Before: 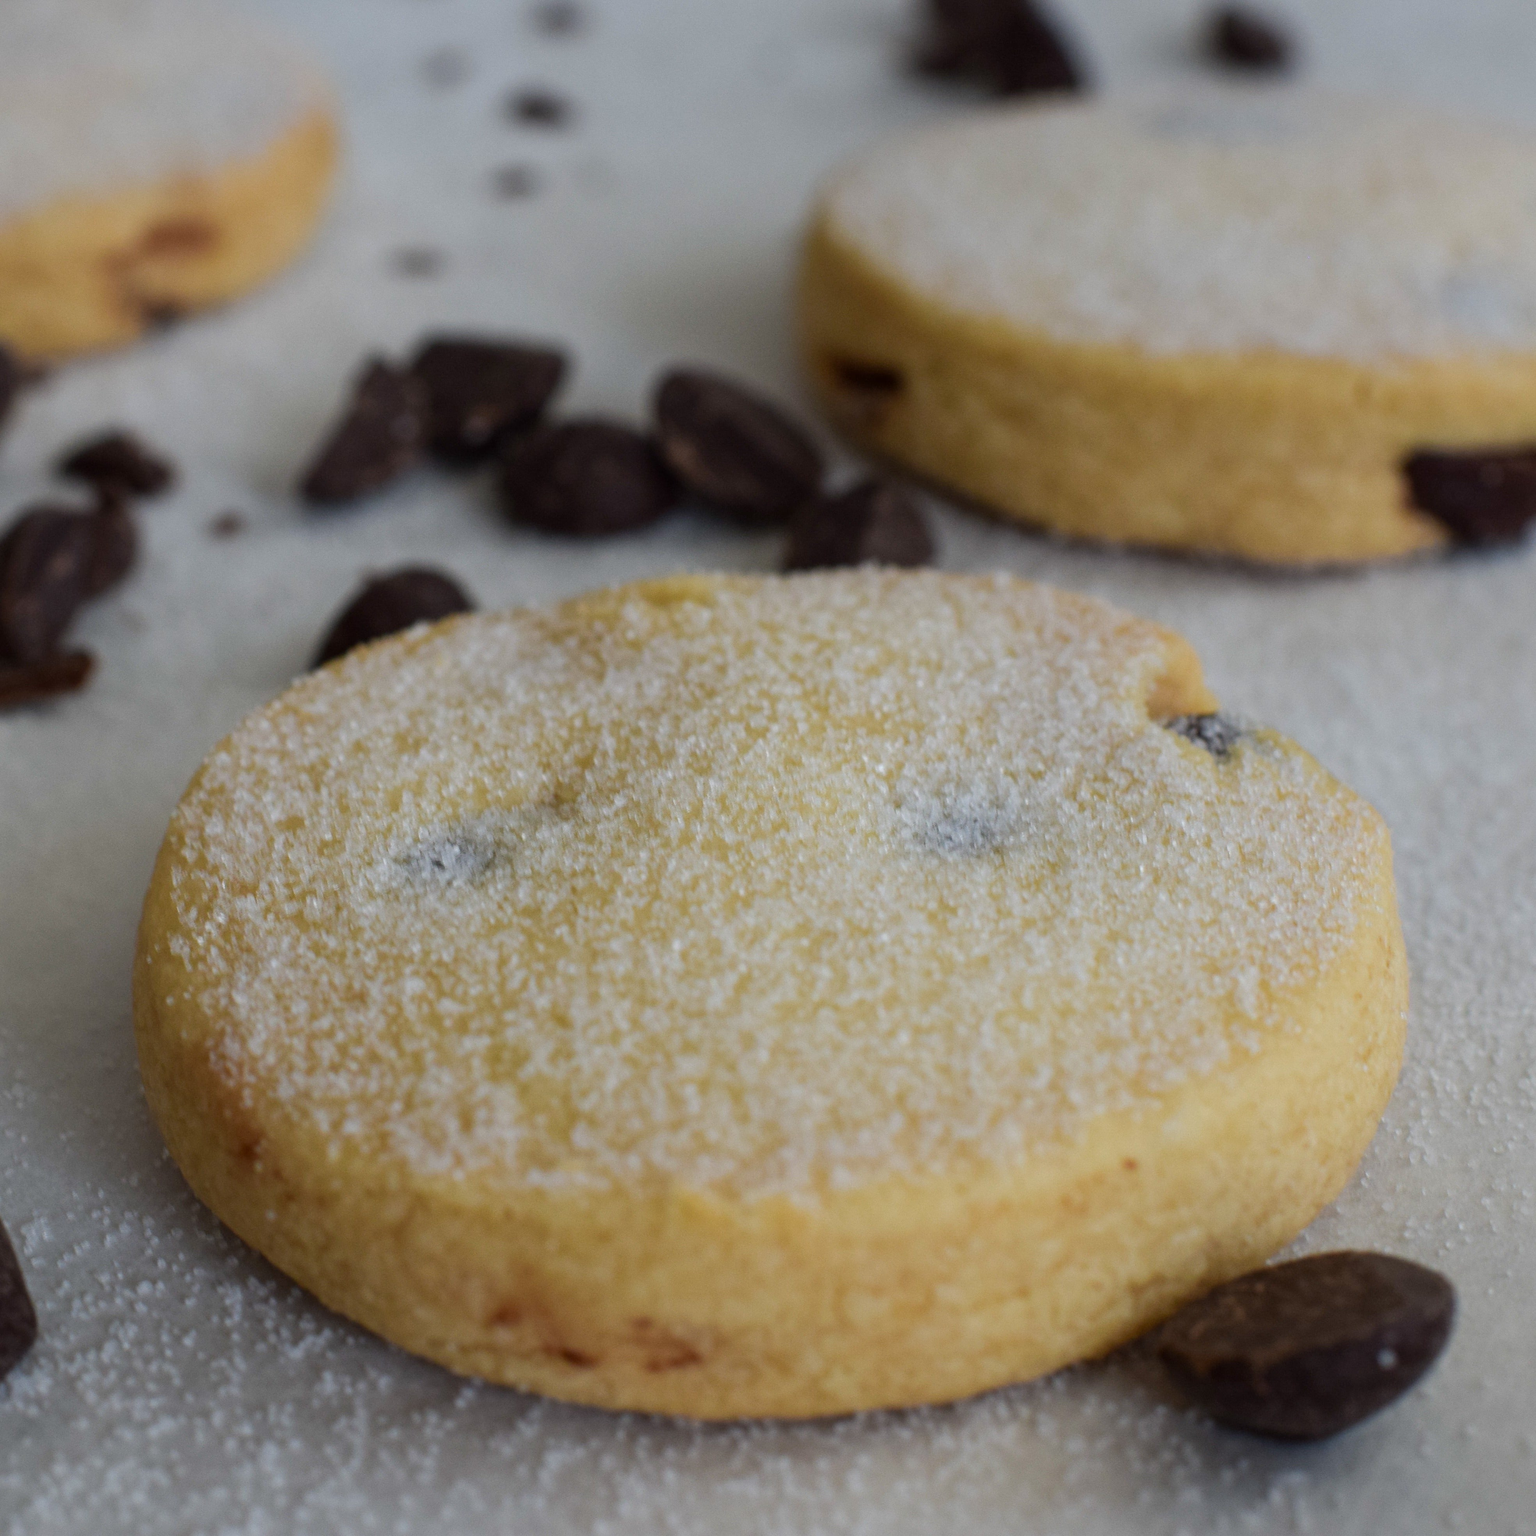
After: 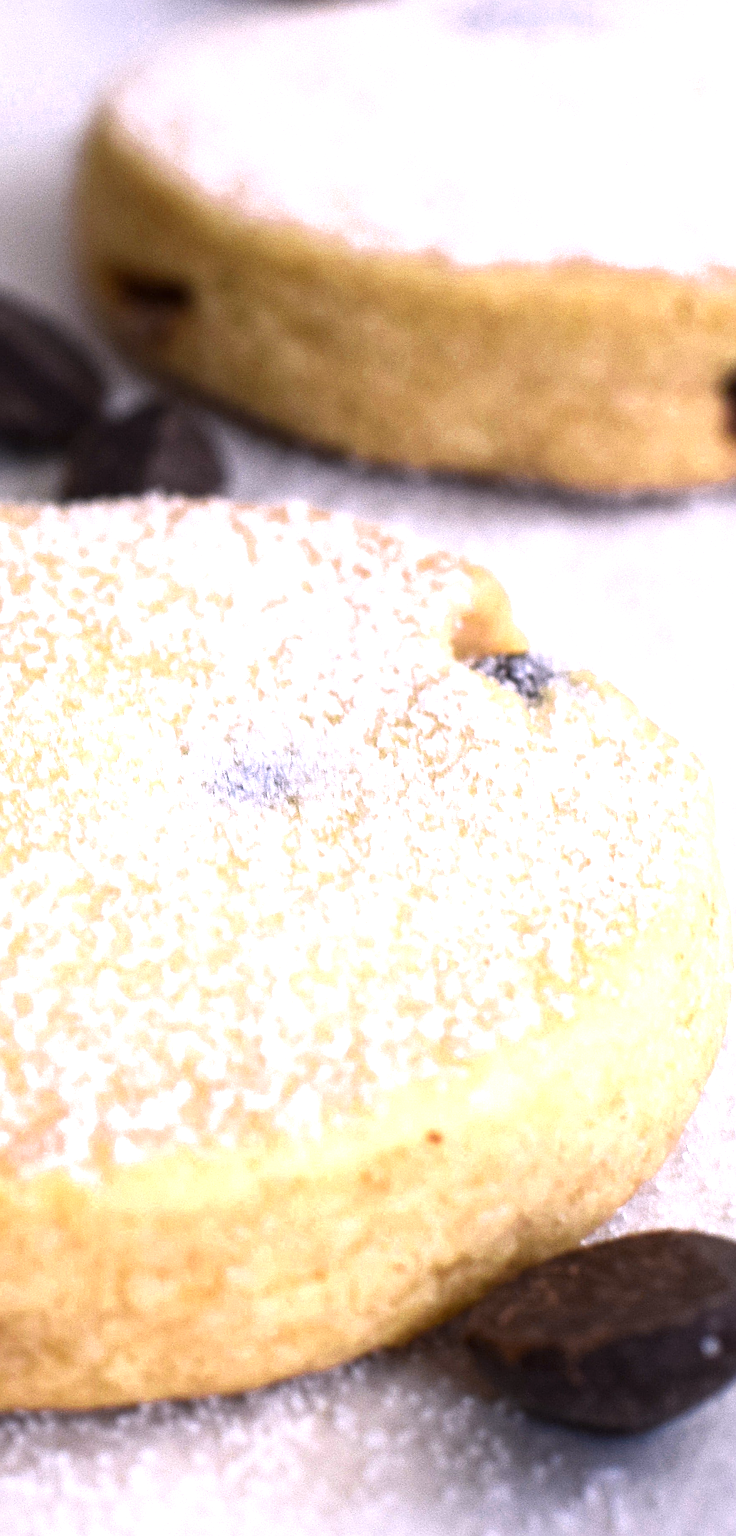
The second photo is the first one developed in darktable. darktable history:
sharpen: amount 0.752
color correction: highlights a* 12.79, highlights b* 5.52
color zones: curves: ch0 [(0, 0.5) (0.125, 0.4) (0.25, 0.5) (0.375, 0.4) (0.5, 0.4) (0.625, 0.35) (0.75, 0.35) (0.875, 0.5)]; ch1 [(0, 0.35) (0.125, 0.45) (0.25, 0.35) (0.375, 0.35) (0.5, 0.35) (0.625, 0.35) (0.75, 0.45) (0.875, 0.35)]; ch2 [(0, 0.6) (0.125, 0.5) (0.25, 0.5) (0.375, 0.6) (0.5, 0.6) (0.625, 0.5) (0.75, 0.5) (0.875, 0.5)]
color balance rgb: perceptual saturation grading › global saturation 25.655%, perceptual brilliance grading › global brilliance 20.377%, perceptual brilliance grading › shadows -39.659%
crop: left 47.258%, top 6.894%, right 8.085%
exposure: black level correction 0, exposure 1 EV, compensate highlight preservation false
color calibration: illuminant as shot in camera, x 0.37, y 0.382, temperature 4314.9 K
